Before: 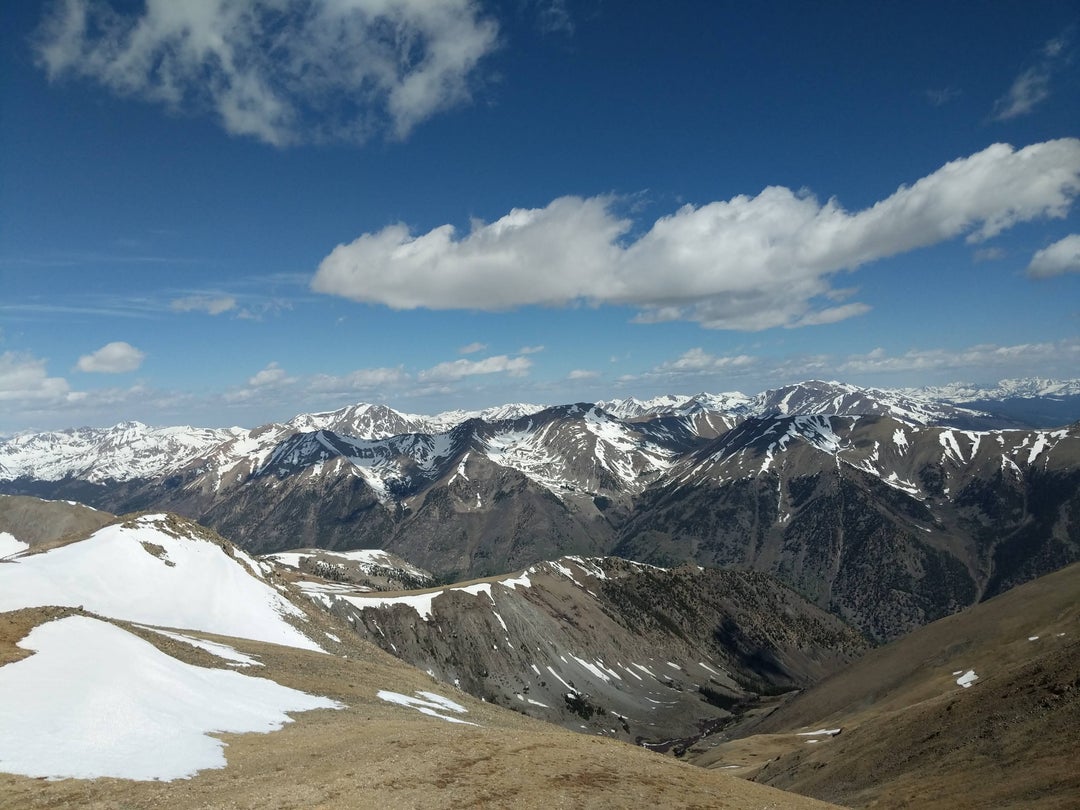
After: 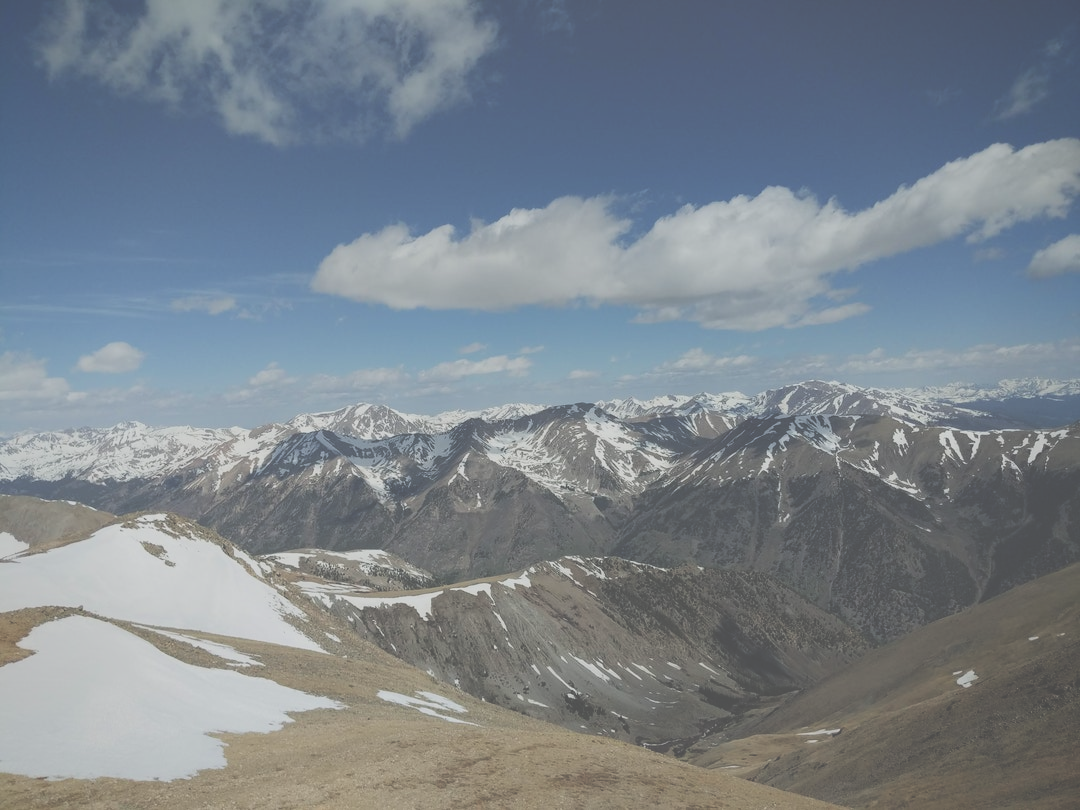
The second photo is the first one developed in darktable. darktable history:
filmic rgb: black relative exposure -7.65 EV, white relative exposure 4.56 EV, hardness 3.61
exposure: black level correction -0.087, compensate highlight preservation false
tone equalizer: on, module defaults
vignetting: brightness -0.233, saturation 0.141
